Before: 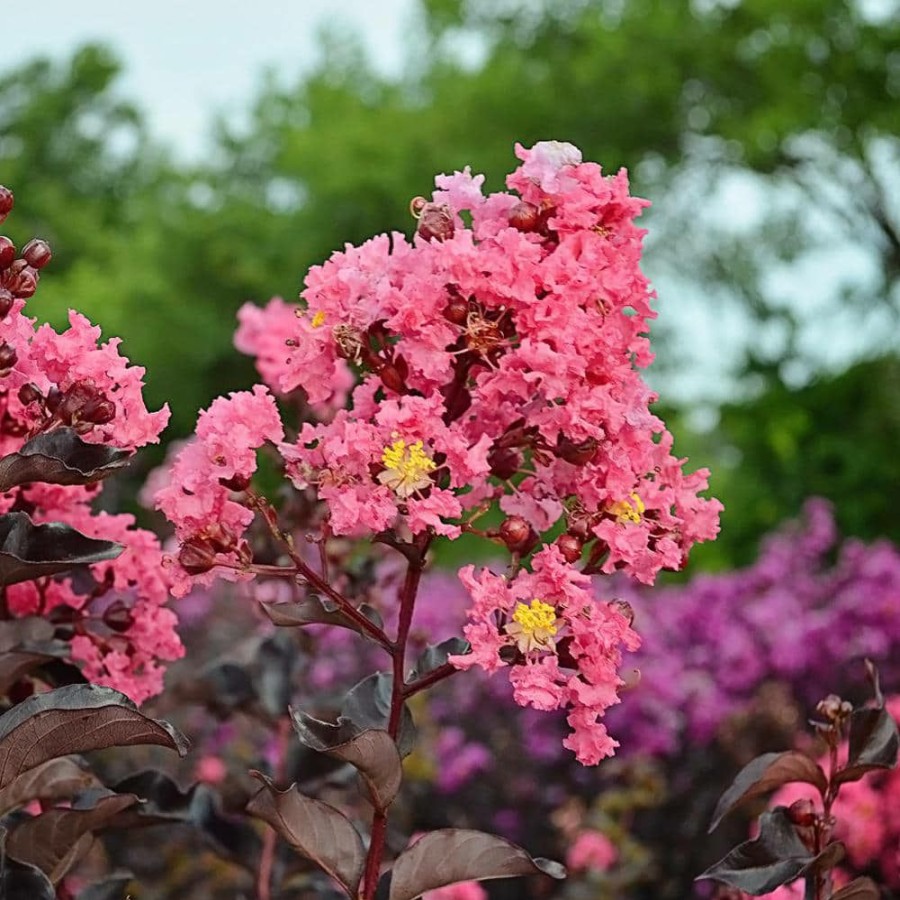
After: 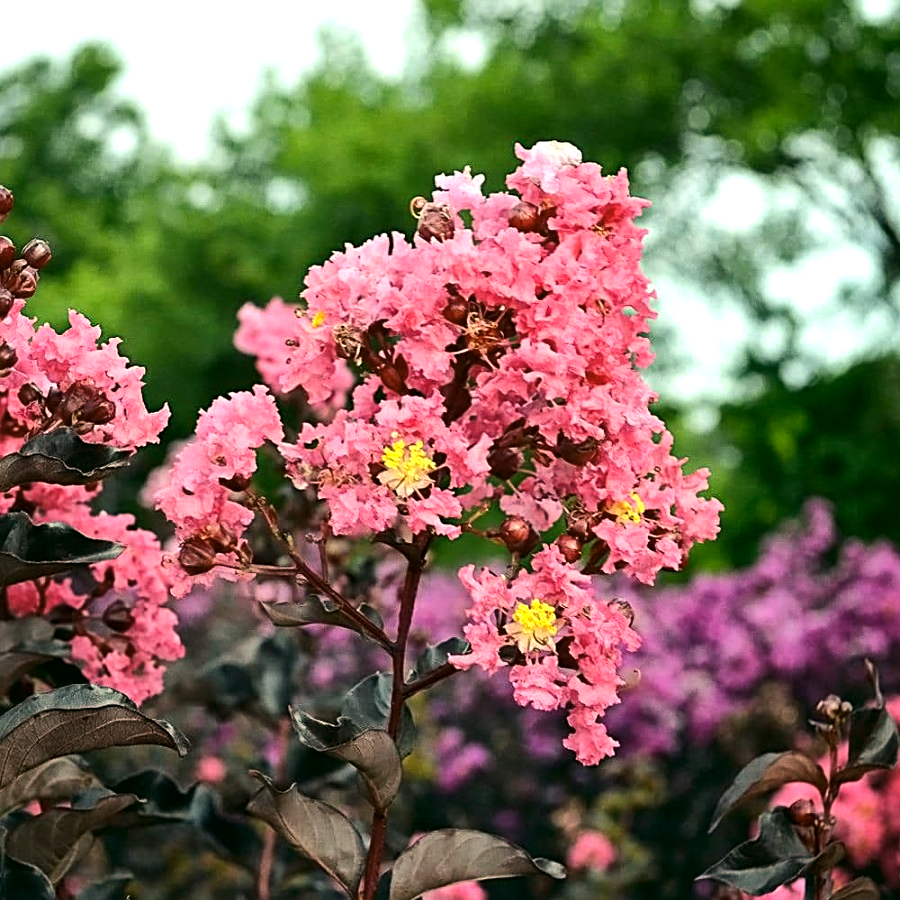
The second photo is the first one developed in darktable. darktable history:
local contrast: mode bilateral grid, contrast 20, coarseness 50, detail 120%, midtone range 0.2
tone equalizer: -8 EV -0.75 EV, -7 EV -0.7 EV, -6 EV -0.6 EV, -5 EV -0.4 EV, -3 EV 0.4 EV, -2 EV 0.6 EV, -1 EV 0.7 EV, +0 EV 0.75 EV, edges refinement/feathering 500, mask exposure compensation -1.57 EV, preserve details no
sharpen: amount 0.2
color correction: highlights a* -0.482, highlights b* 9.48, shadows a* -9.48, shadows b* 0.803
